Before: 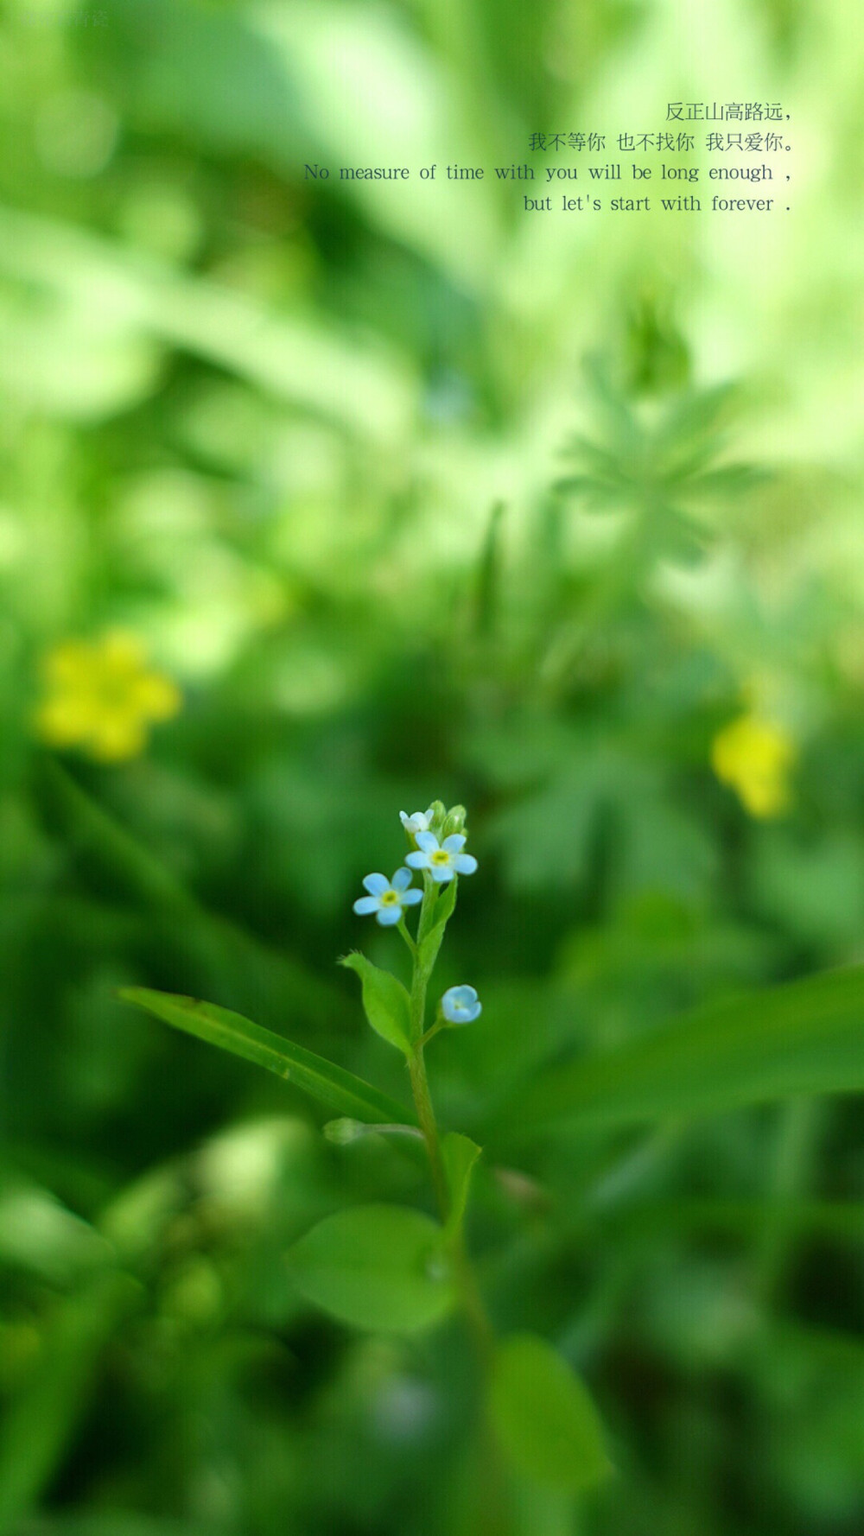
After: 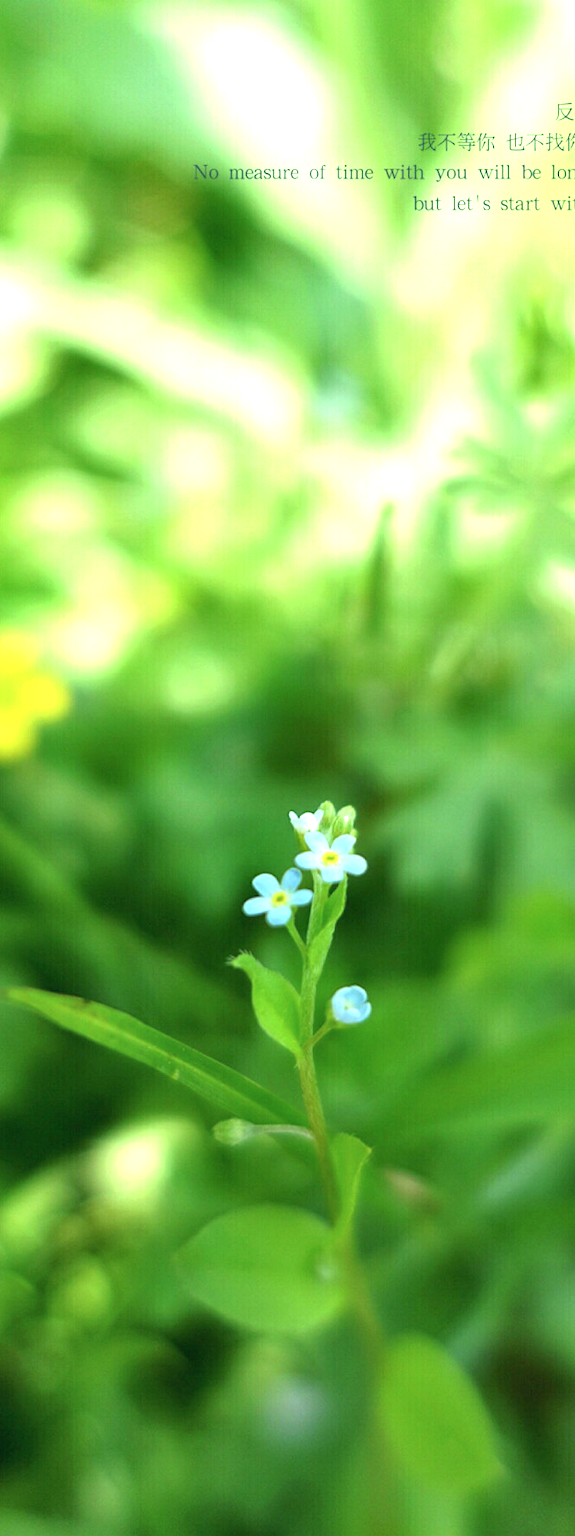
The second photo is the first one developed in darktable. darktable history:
crop and rotate: left 12.822%, right 20.478%
shadows and highlights: radius 112.18, shadows 51.1, white point adjustment 9.04, highlights -2.75, soften with gaussian
exposure: black level correction 0, exposure 0.693 EV, compensate exposure bias true, compensate highlight preservation false
